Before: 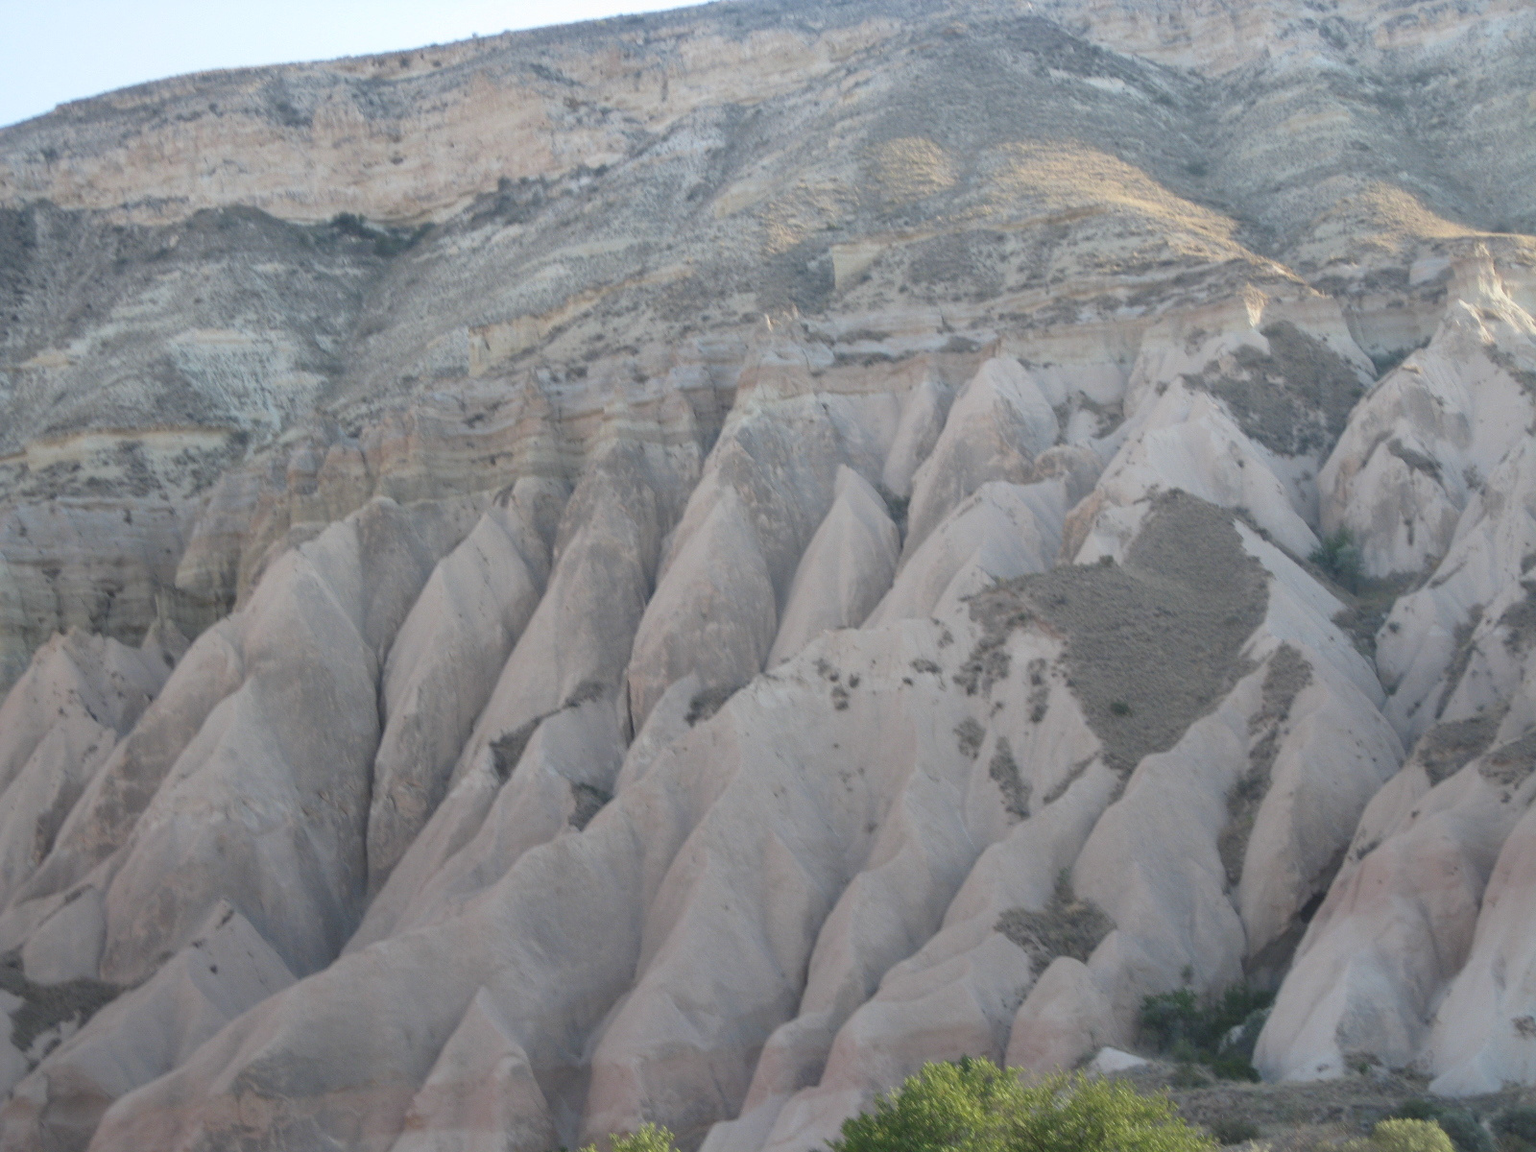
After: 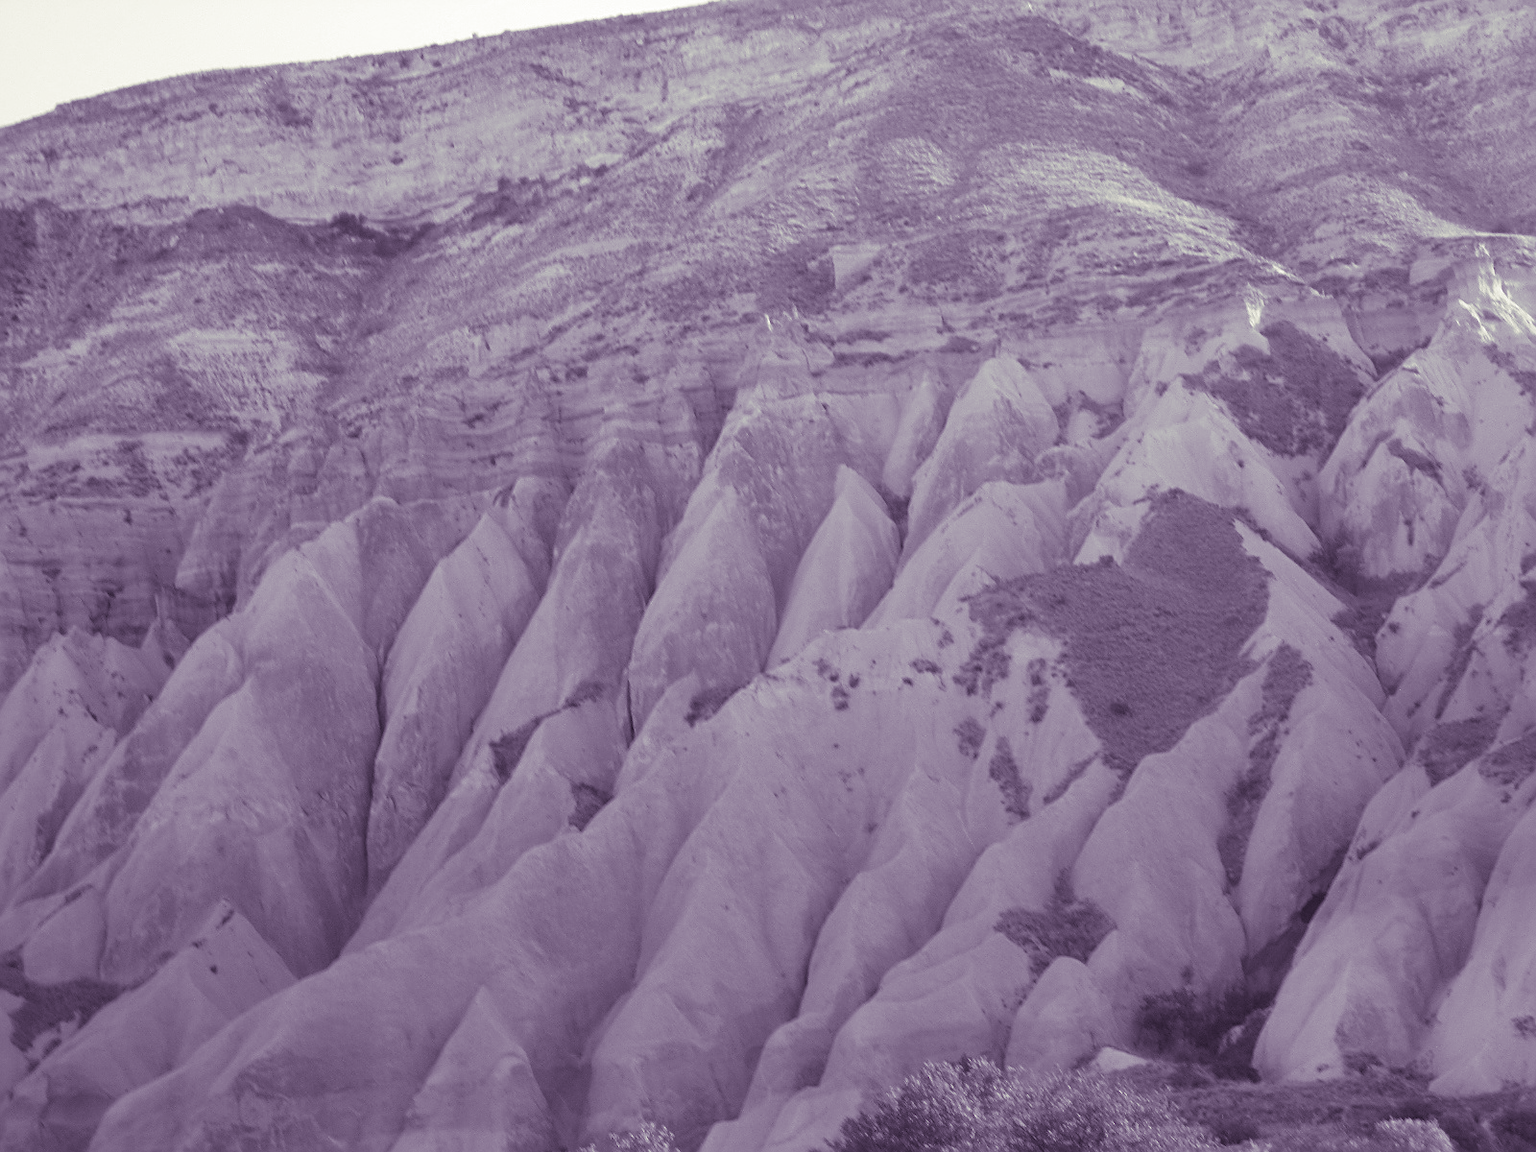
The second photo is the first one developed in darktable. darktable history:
split-toning: shadows › hue 266.4°, shadows › saturation 0.4, highlights › hue 61.2°, highlights › saturation 0.3, compress 0%
monochrome: on, module defaults
velvia: on, module defaults
sharpen: on, module defaults
